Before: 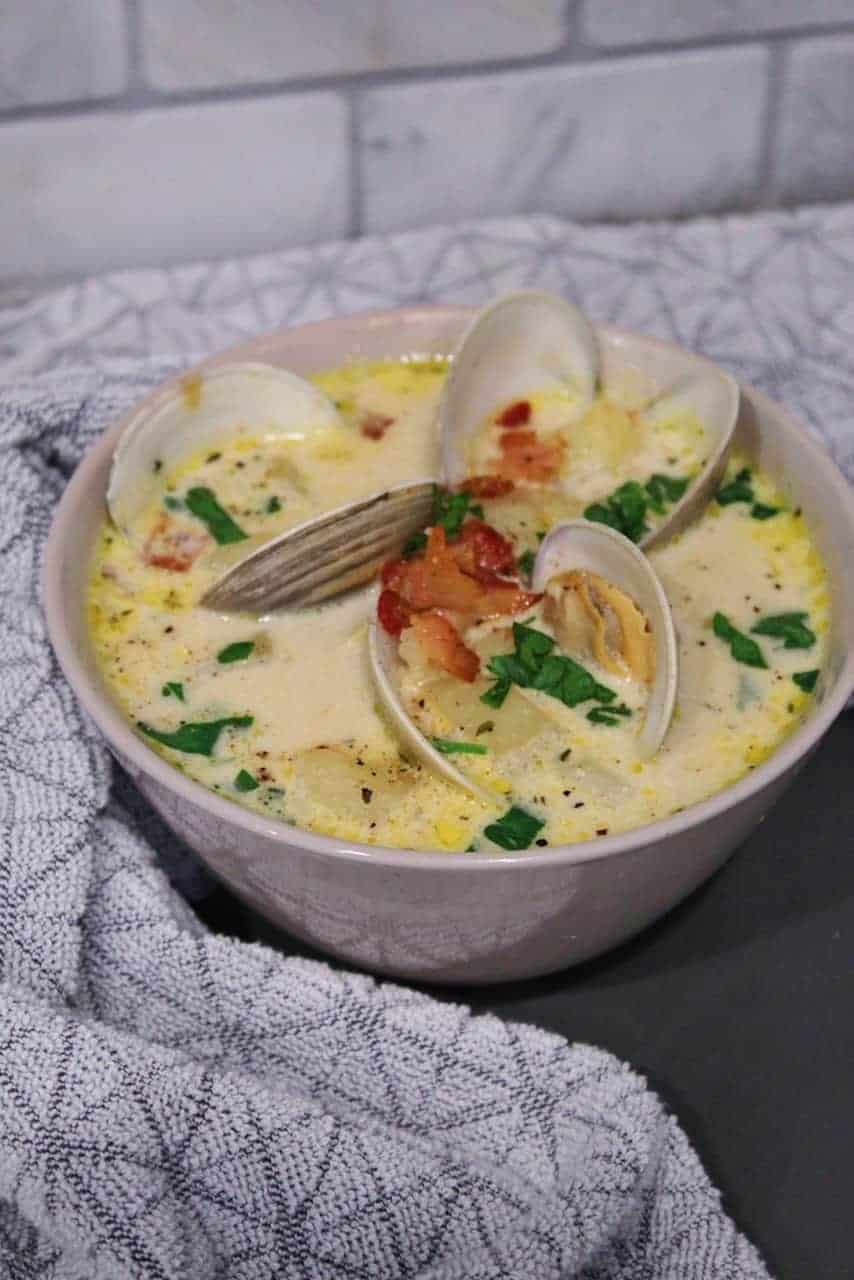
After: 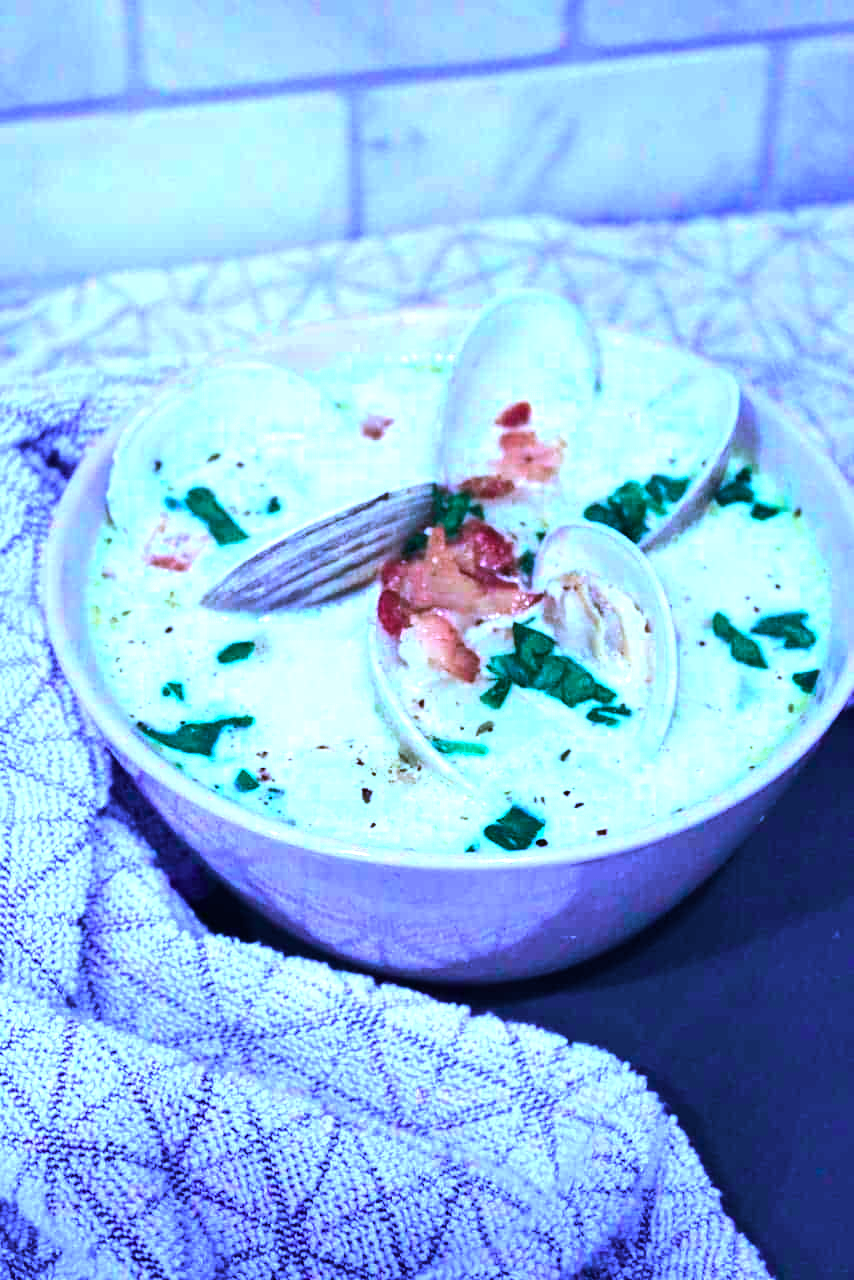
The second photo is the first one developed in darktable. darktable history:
tone equalizer: -8 EV -1.08 EV, -7 EV -1.01 EV, -6 EV -0.867 EV, -5 EV -0.578 EV, -3 EV 0.578 EV, -2 EV 0.867 EV, -1 EV 1.01 EV, +0 EV 1.08 EV, edges refinement/feathering 500, mask exposure compensation -1.57 EV, preserve details no
exposure: black level correction 0, exposure 0.7 EV, compensate exposure bias true, compensate highlight preservation false
color calibration: output R [0.948, 0.091, -0.04, 0], output G [-0.3, 1.384, -0.085, 0], output B [-0.108, 0.061, 1.08, 0], illuminant as shot in camera, x 0.484, y 0.43, temperature 2405.29 K
